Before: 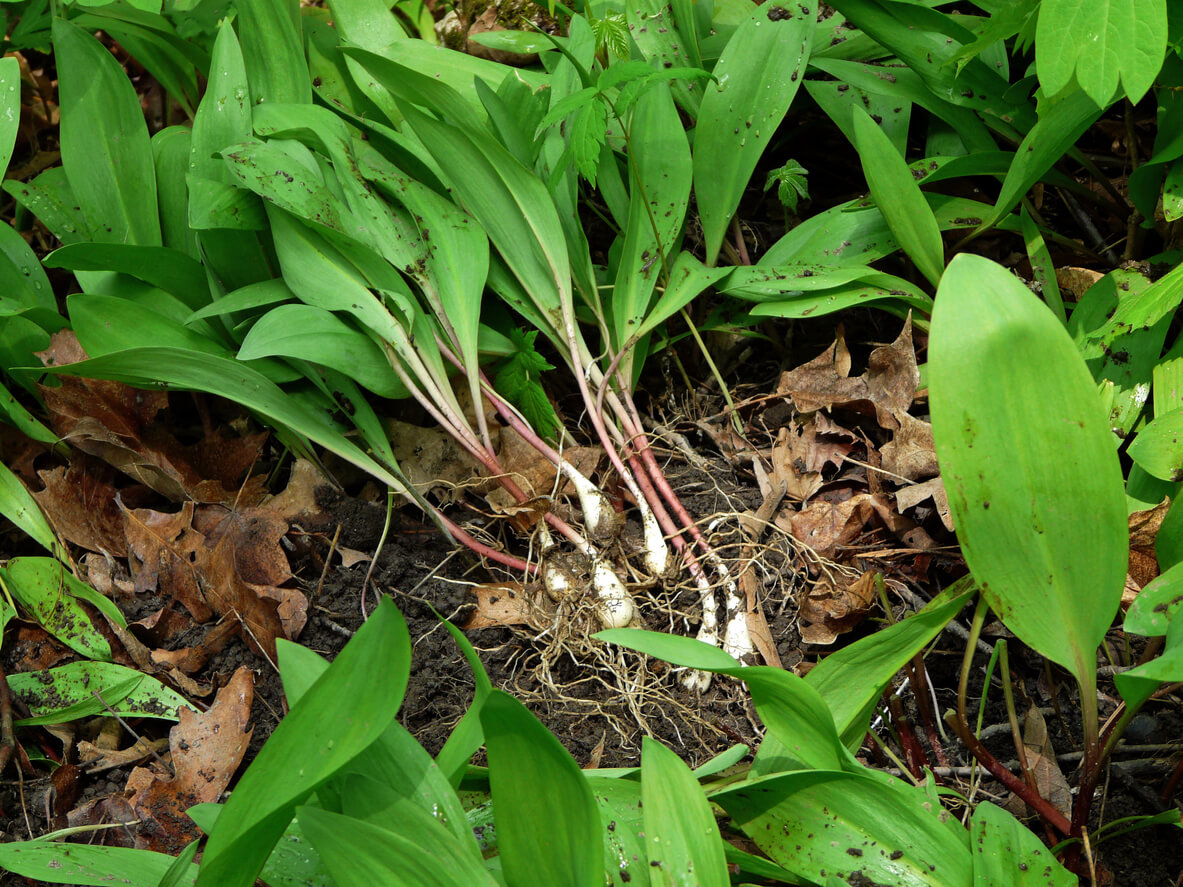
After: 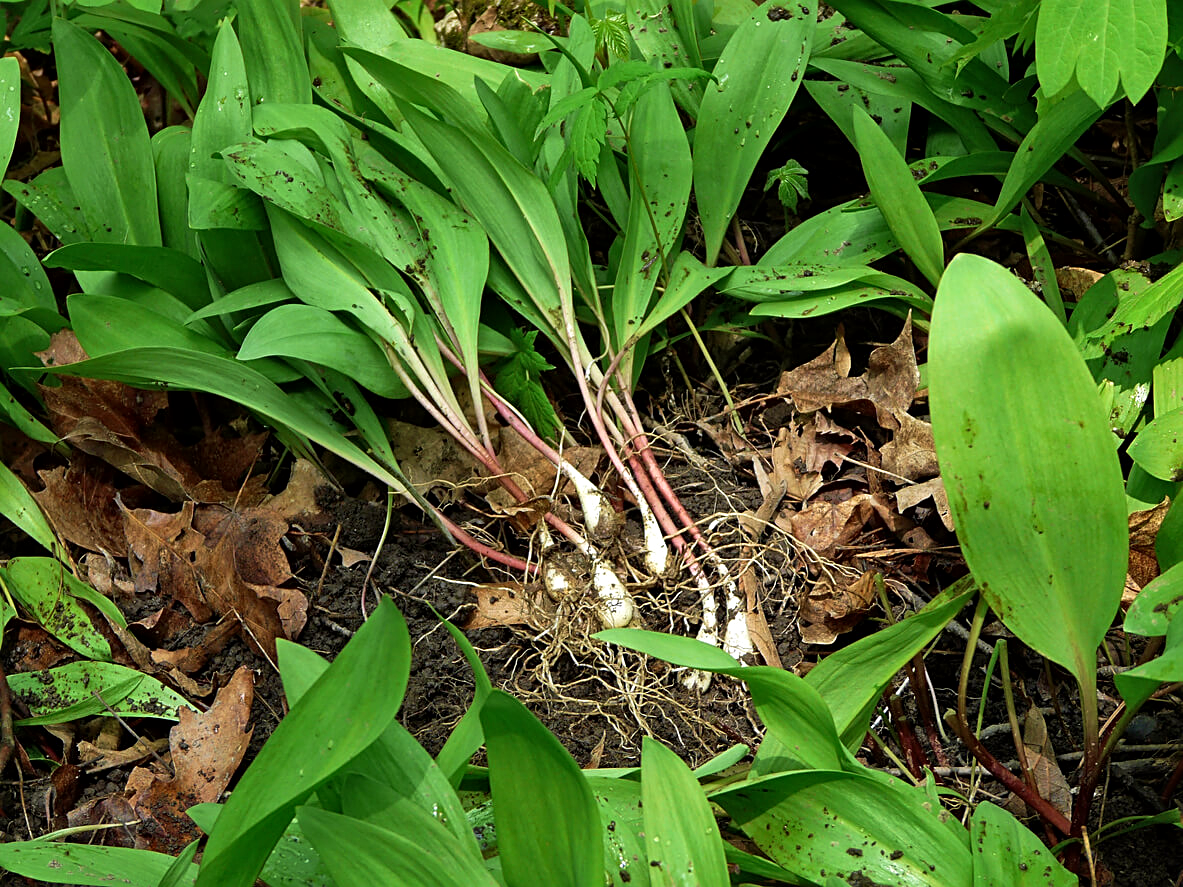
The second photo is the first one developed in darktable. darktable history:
sharpen: on, module defaults
local contrast: mode bilateral grid, contrast 20, coarseness 50, detail 120%, midtone range 0.2
tone equalizer: on, module defaults
velvia: on, module defaults
